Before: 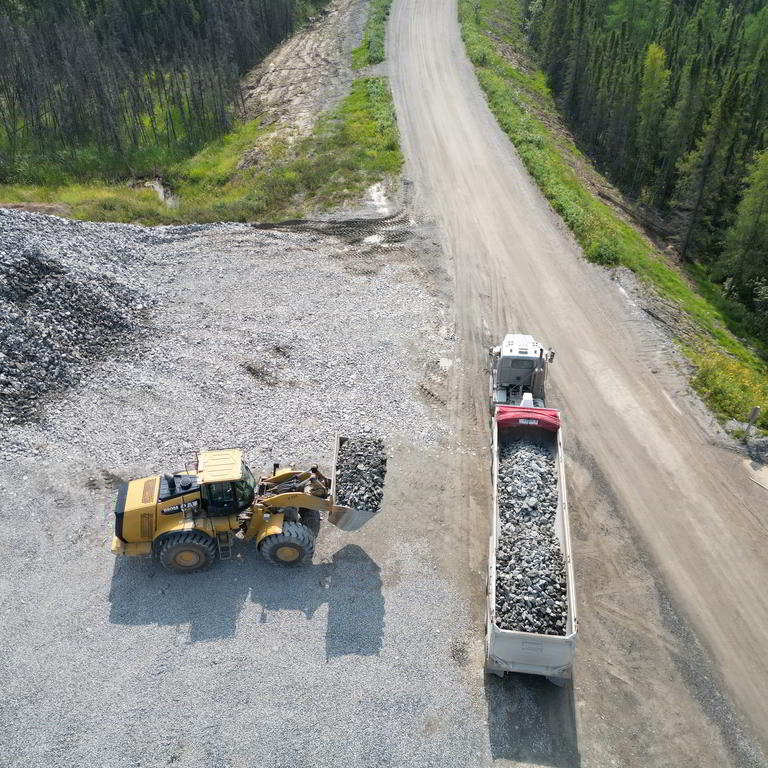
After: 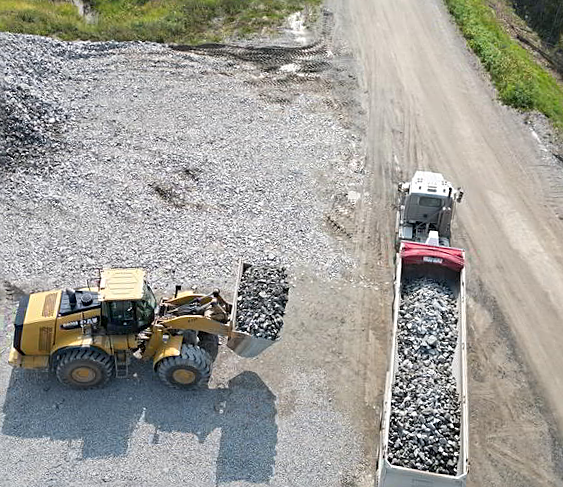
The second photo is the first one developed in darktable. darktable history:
sharpen: on, module defaults
crop and rotate: angle -3.65°, left 9.817%, top 20.666%, right 12.235%, bottom 11.891%
